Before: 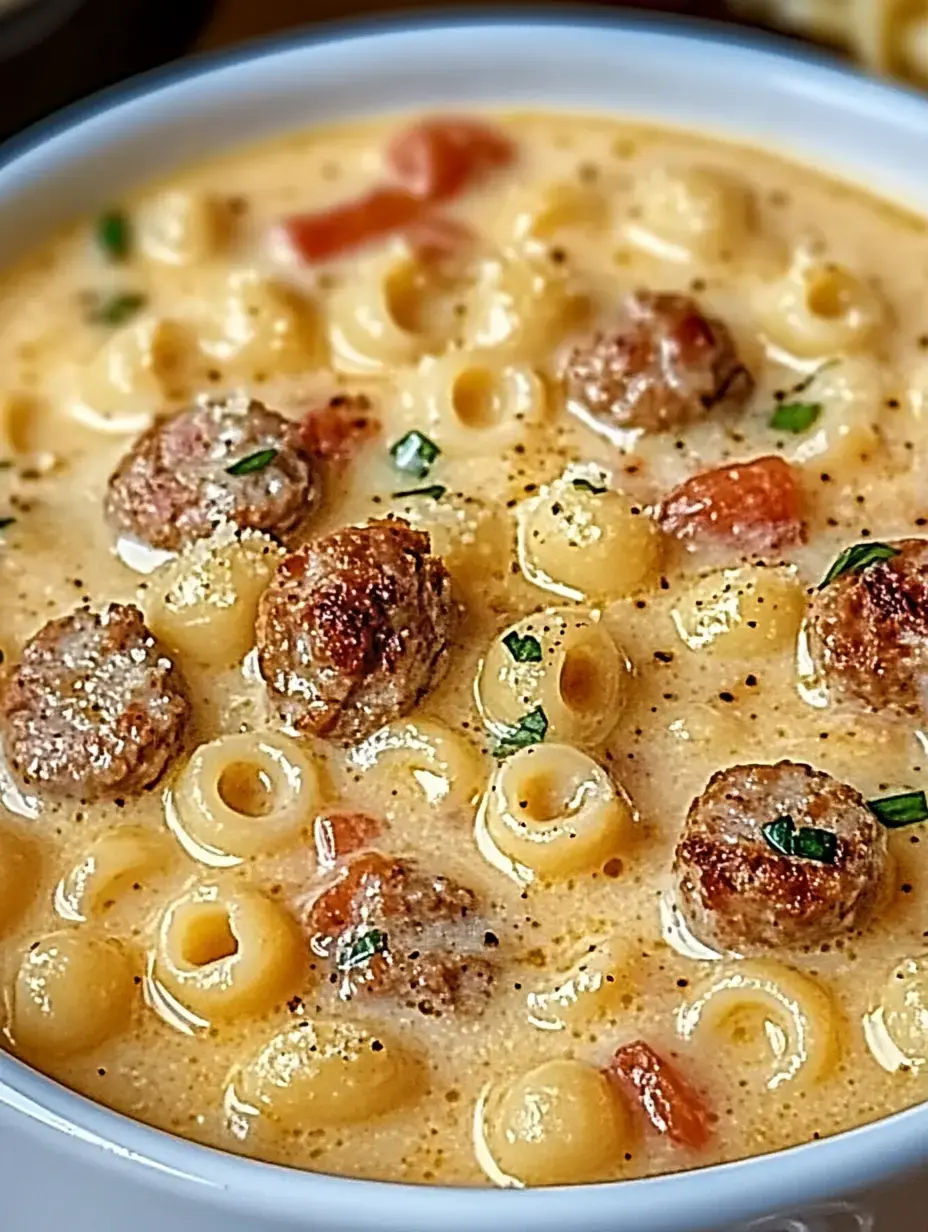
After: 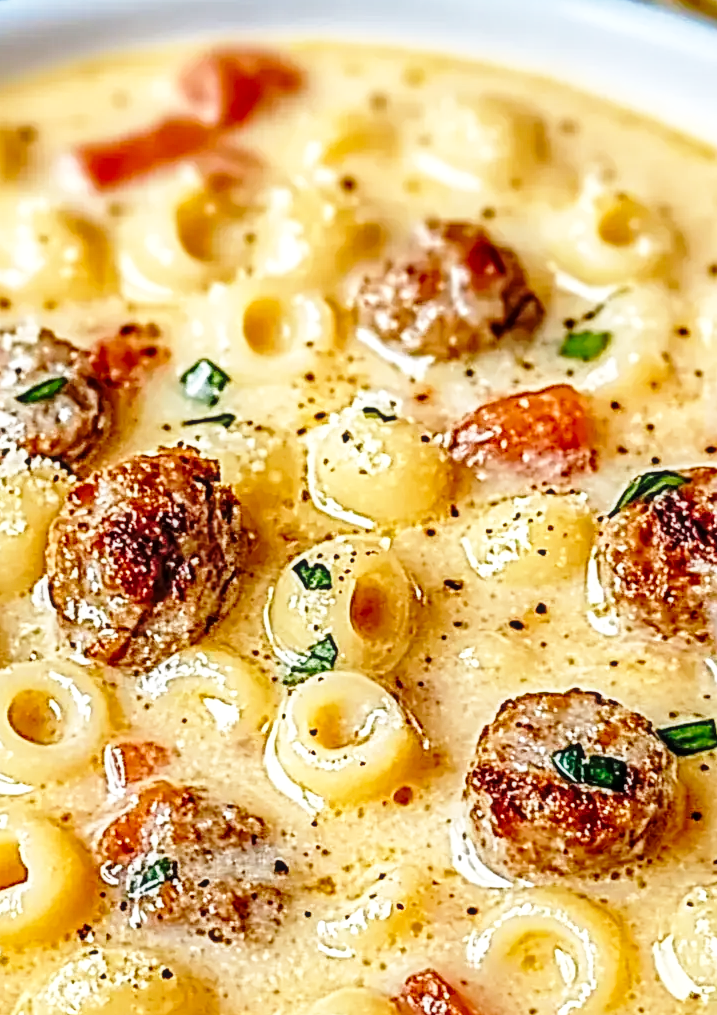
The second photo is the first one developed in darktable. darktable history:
crop: left 22.654%, top 5.872%, bottom 11.728%
local contrast: on, module defaults
base curve: curves: ch0 [(0, 0) (0.028, 0.03) (0.121, 0.232) (0.46, 0.748) (0.859, 0.968) (1, 1)], preserve colors none
